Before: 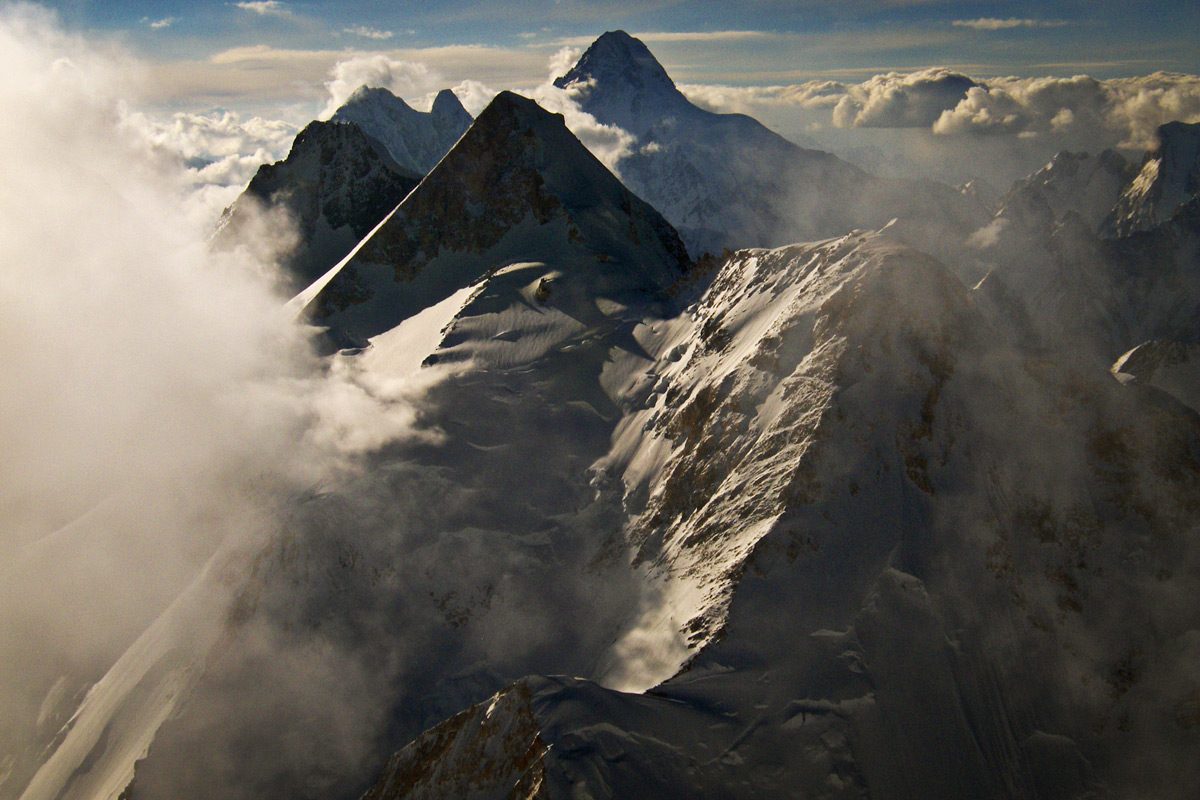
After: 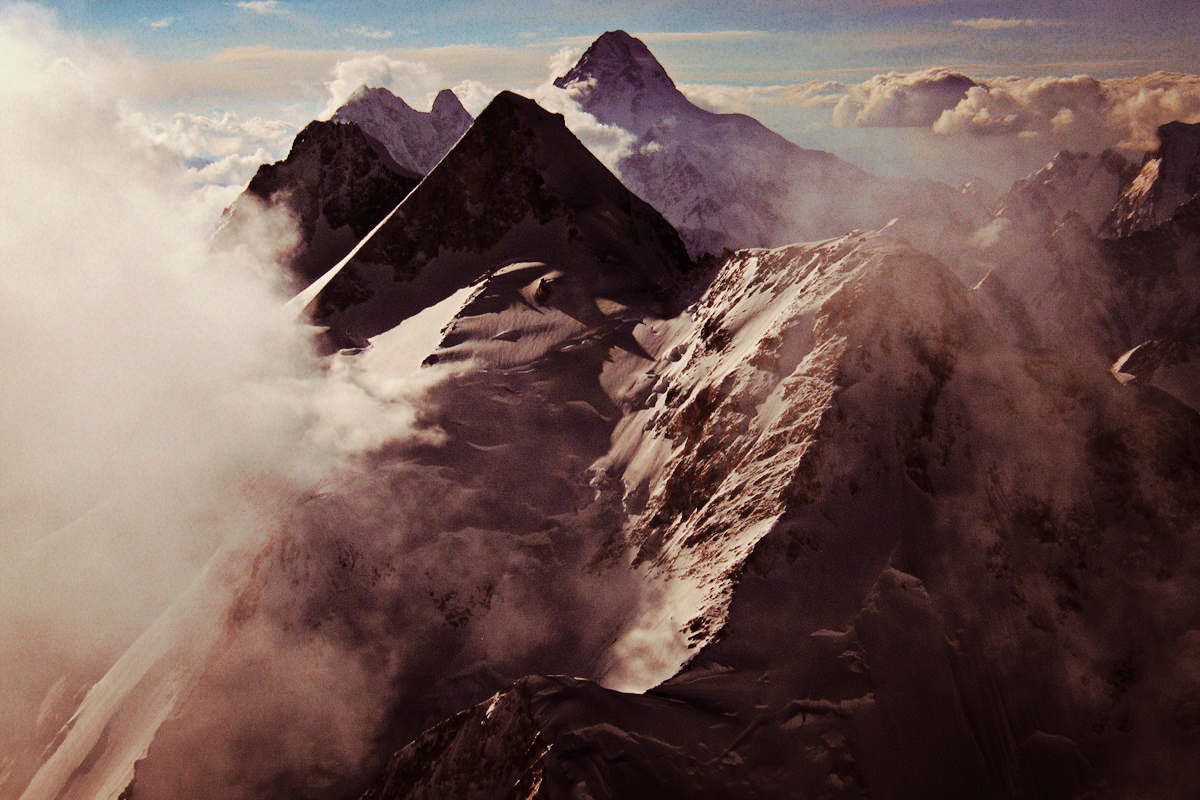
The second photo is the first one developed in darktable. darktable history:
split-toning: on, module defaults
color zones: curves: ch0 [(0, 0.299) (0.25, 0.383) (0.456, 0.352) (0.736, 0.571)]; ch1 [(0, 0.63) (0.151, 0.568) (0.254, 0.416) (0.47, 0.558) (0.732, 0.37) (0.909, 0.492)]; ch2 [(0.004, 0.604) (0.158, 0.443) (0.257, 0.403) (0.761, 0.468)]
tone curve: curves: ch0 [(0, 0) (0.003, 0.013) (0.011, 0.012) (0.025, 0.011) (0.044, 0.016) (0.069, 0.029) (0.1, 0.045) (0.136, 0.074) (0.177, 0.123) (0.224, 0.207) (0.277, 0.313) (0.335, 0.414) (0.399, 0.509) (0.468, 0.599) (0.543, 0.663) (0.623, 0.728) (0.709, 0.79) (0.801, 0.854) (0.898, 0.925) (1, 1)], preserve colors none
color balance rgb: perceptual saturation grading › global saturation 25%, global vibrance 20%
white balance: red 1, blue 1
tone equalizer: on, module defaults
